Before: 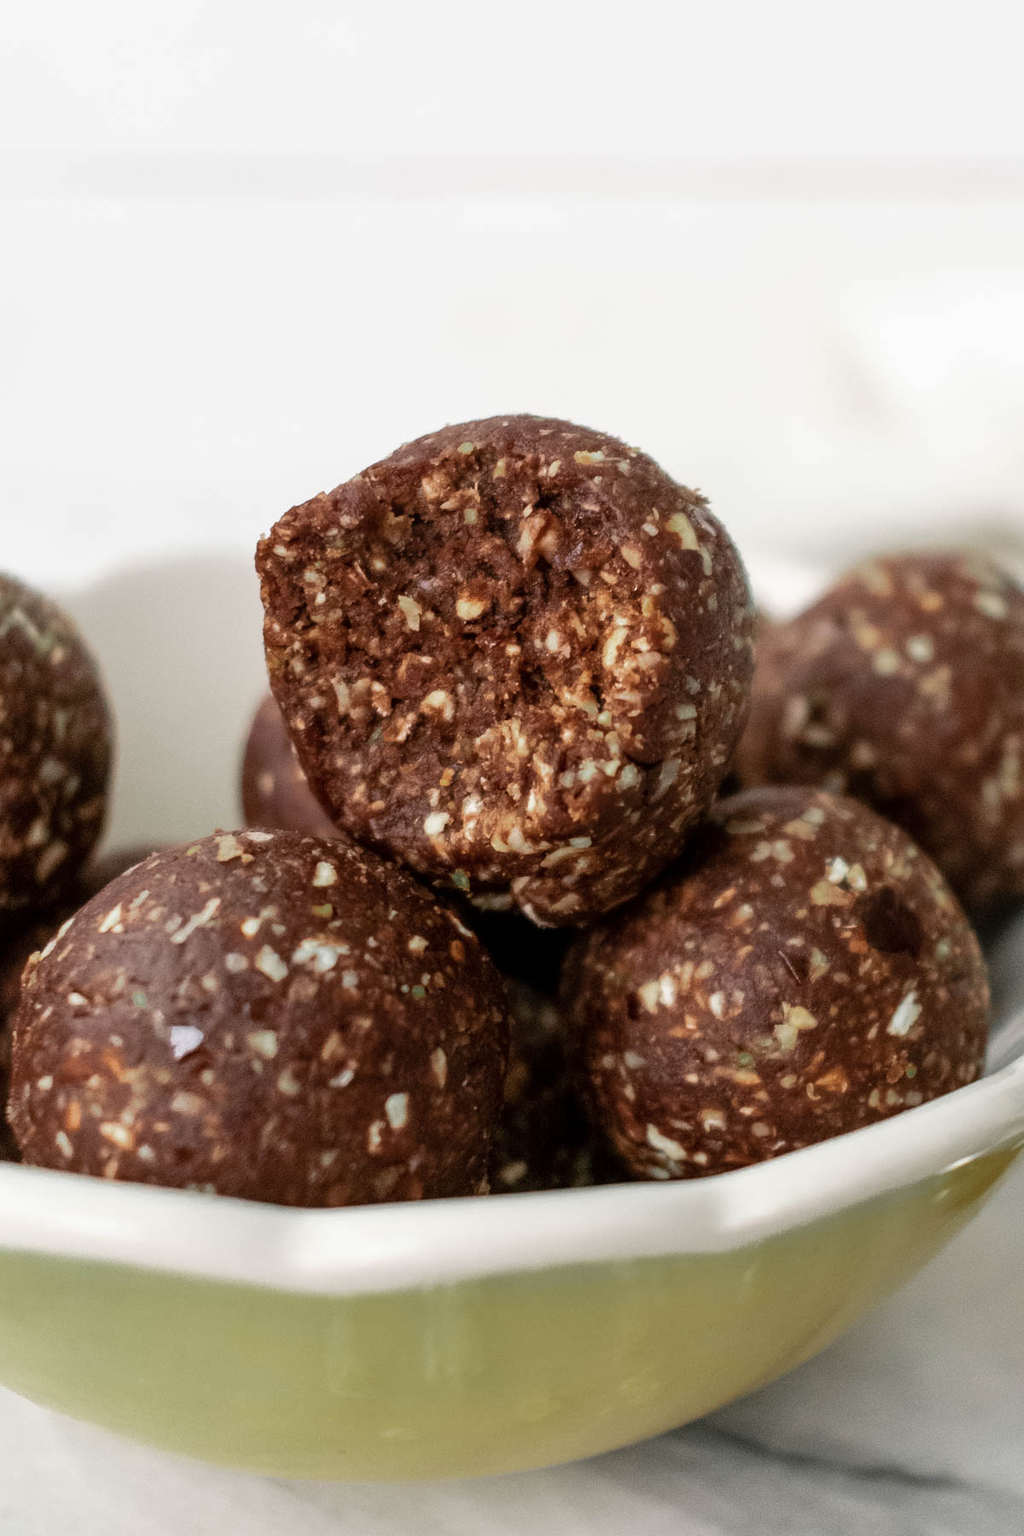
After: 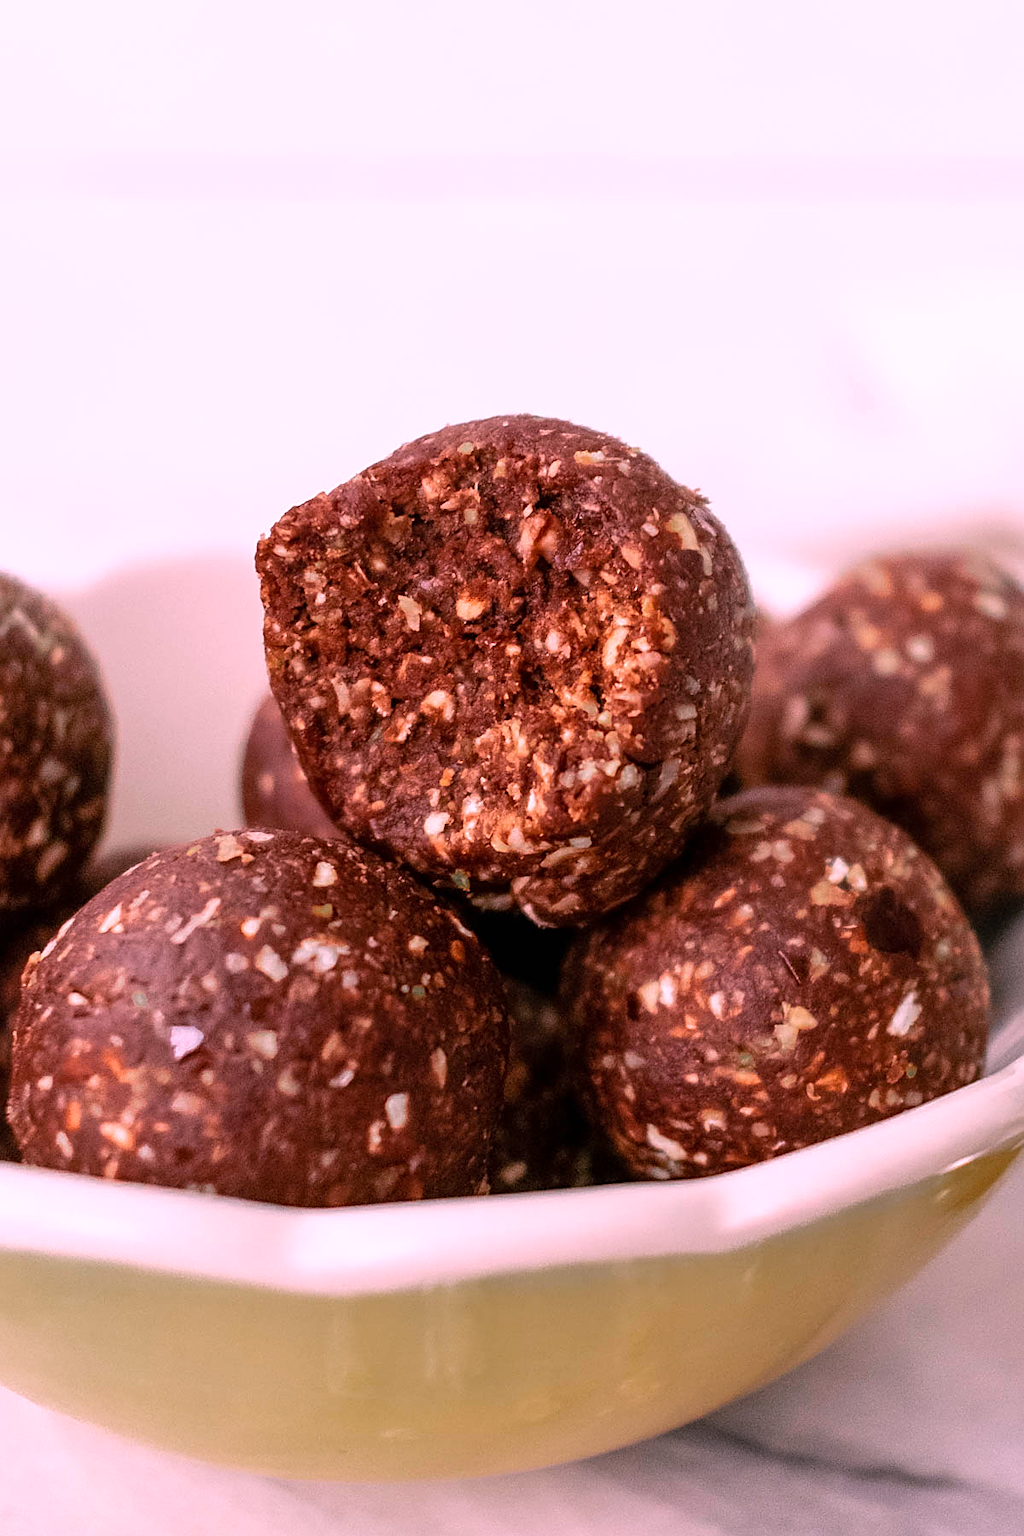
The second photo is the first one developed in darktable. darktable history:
white balance: red 1.188, blue 1.11
exposure: exposure -0.01 EV, compensate highlight preservation false
sharpen: on, module defaults
